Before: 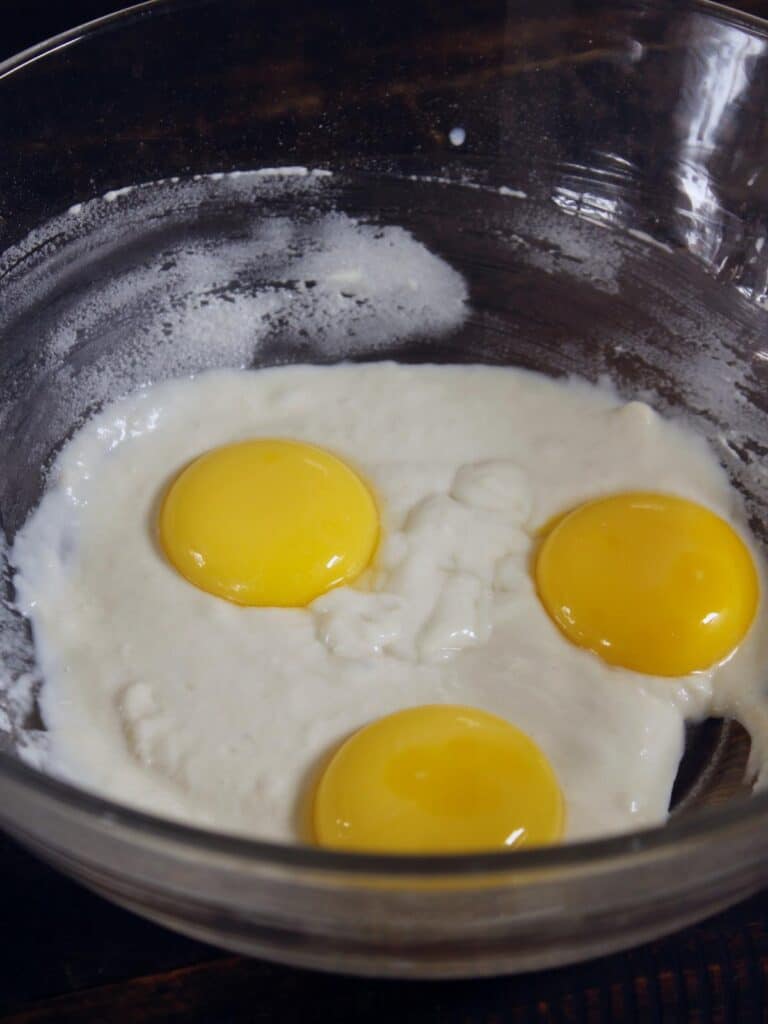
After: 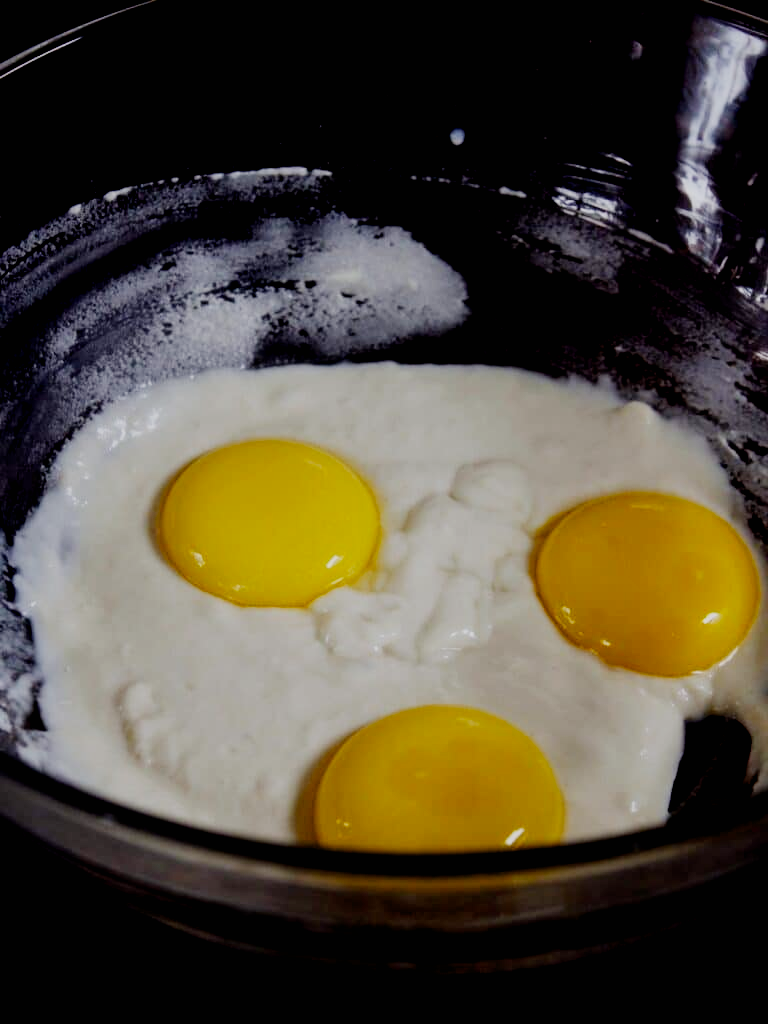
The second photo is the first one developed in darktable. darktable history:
sigmoid: contrast 1.69, skew -0.23, preserve hue 0%, red attenuation 0.1, red rotation 0.035, green attenuation 0.1, green rotation -0.017, blue attenuation 0.15, blue rotation -0.052, base primaries Rec2020
exposure: black level correction 0.046, exposure -0.228 EV, compensate highlight preservation false
